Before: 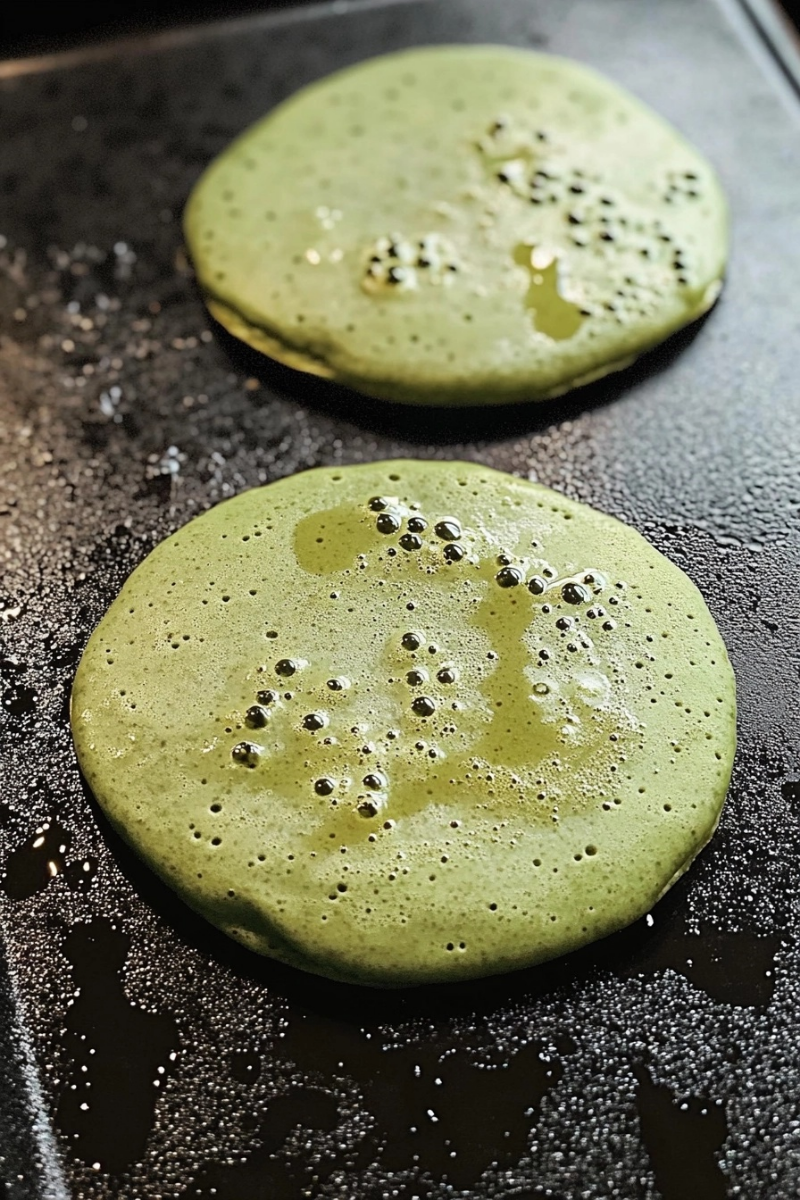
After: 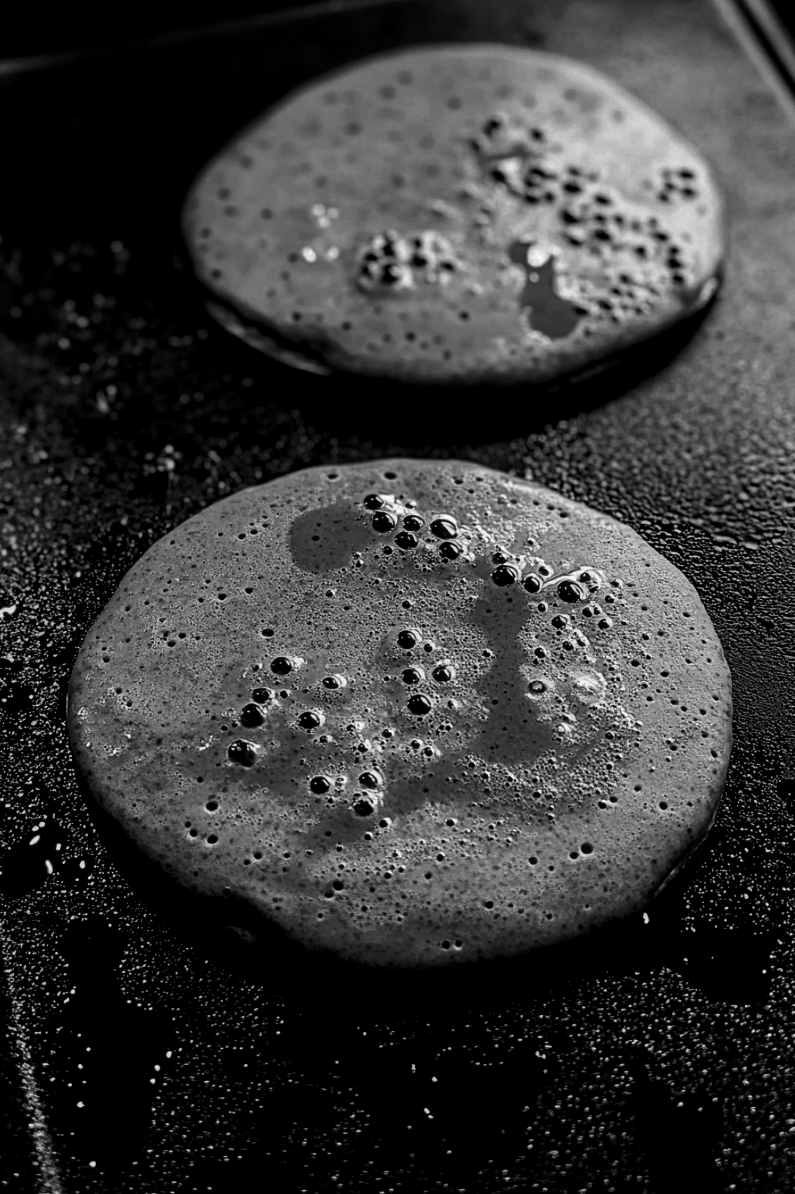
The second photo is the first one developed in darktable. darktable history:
crop and rotate: left 0.614%, top 0.179%, bottom 0.309%
contrast brightness saturation: contrast 0.02, brightness -1, saturation -1
color contrast: blue-yellow contrast 0.7
local contrast: on, module defaults
